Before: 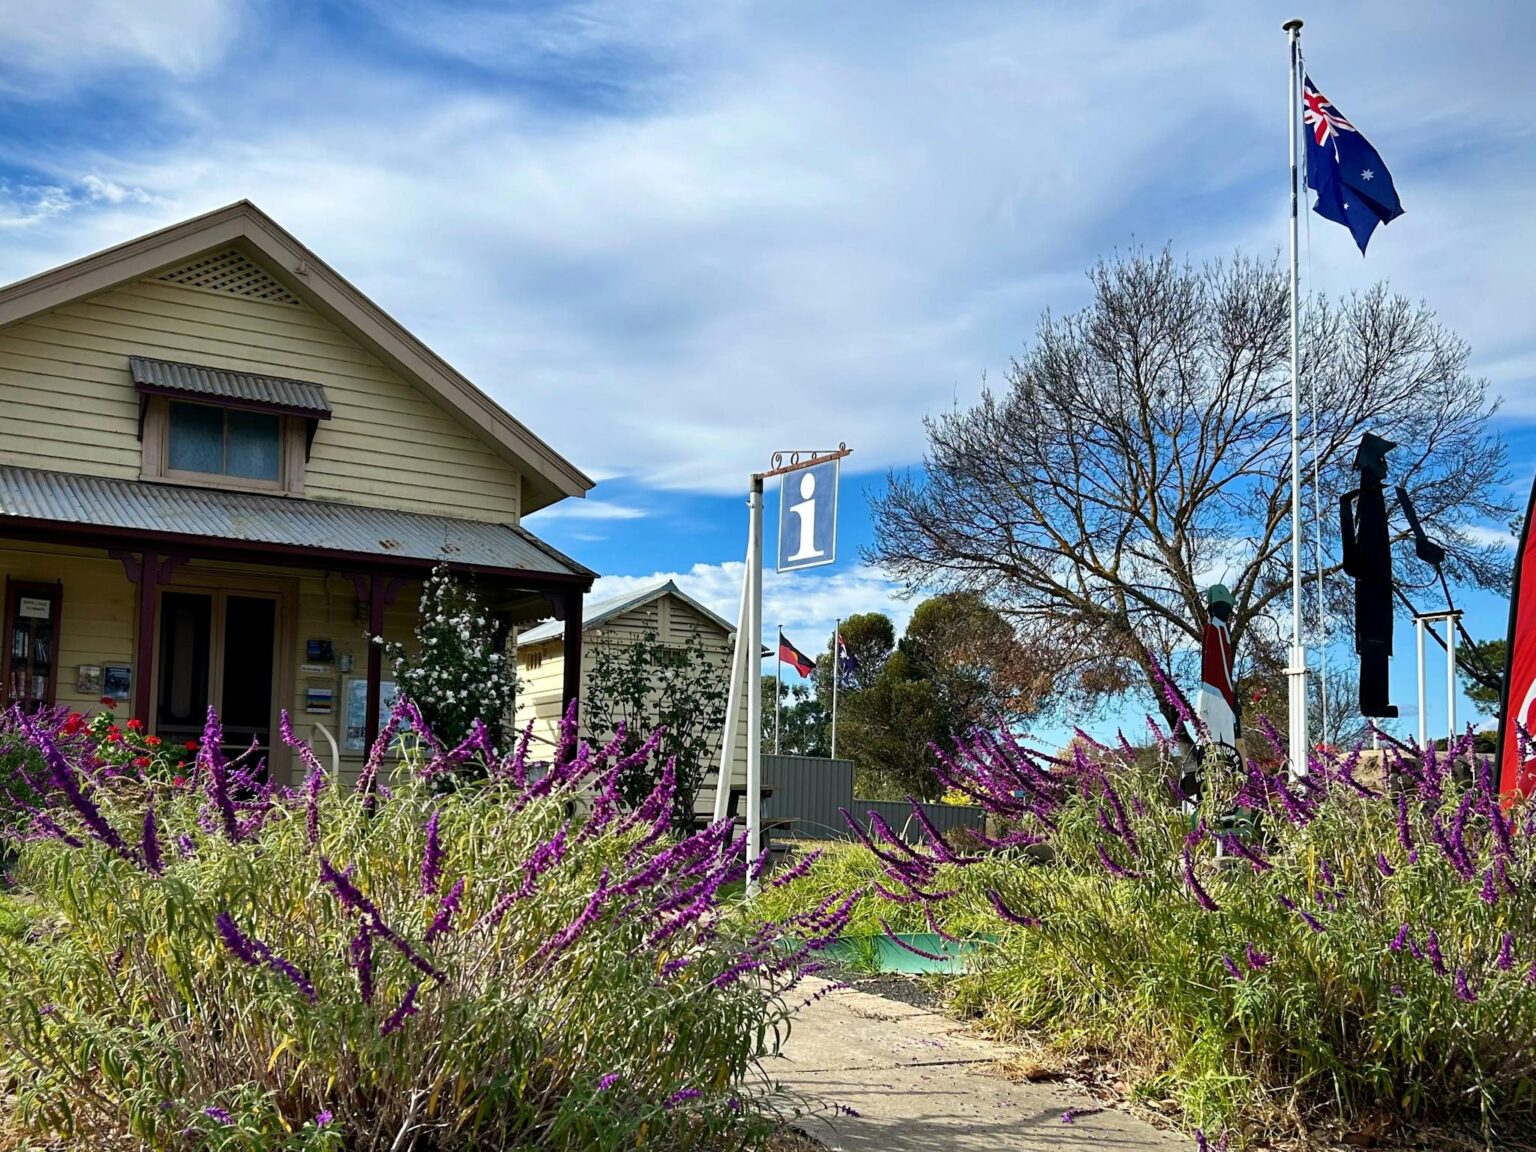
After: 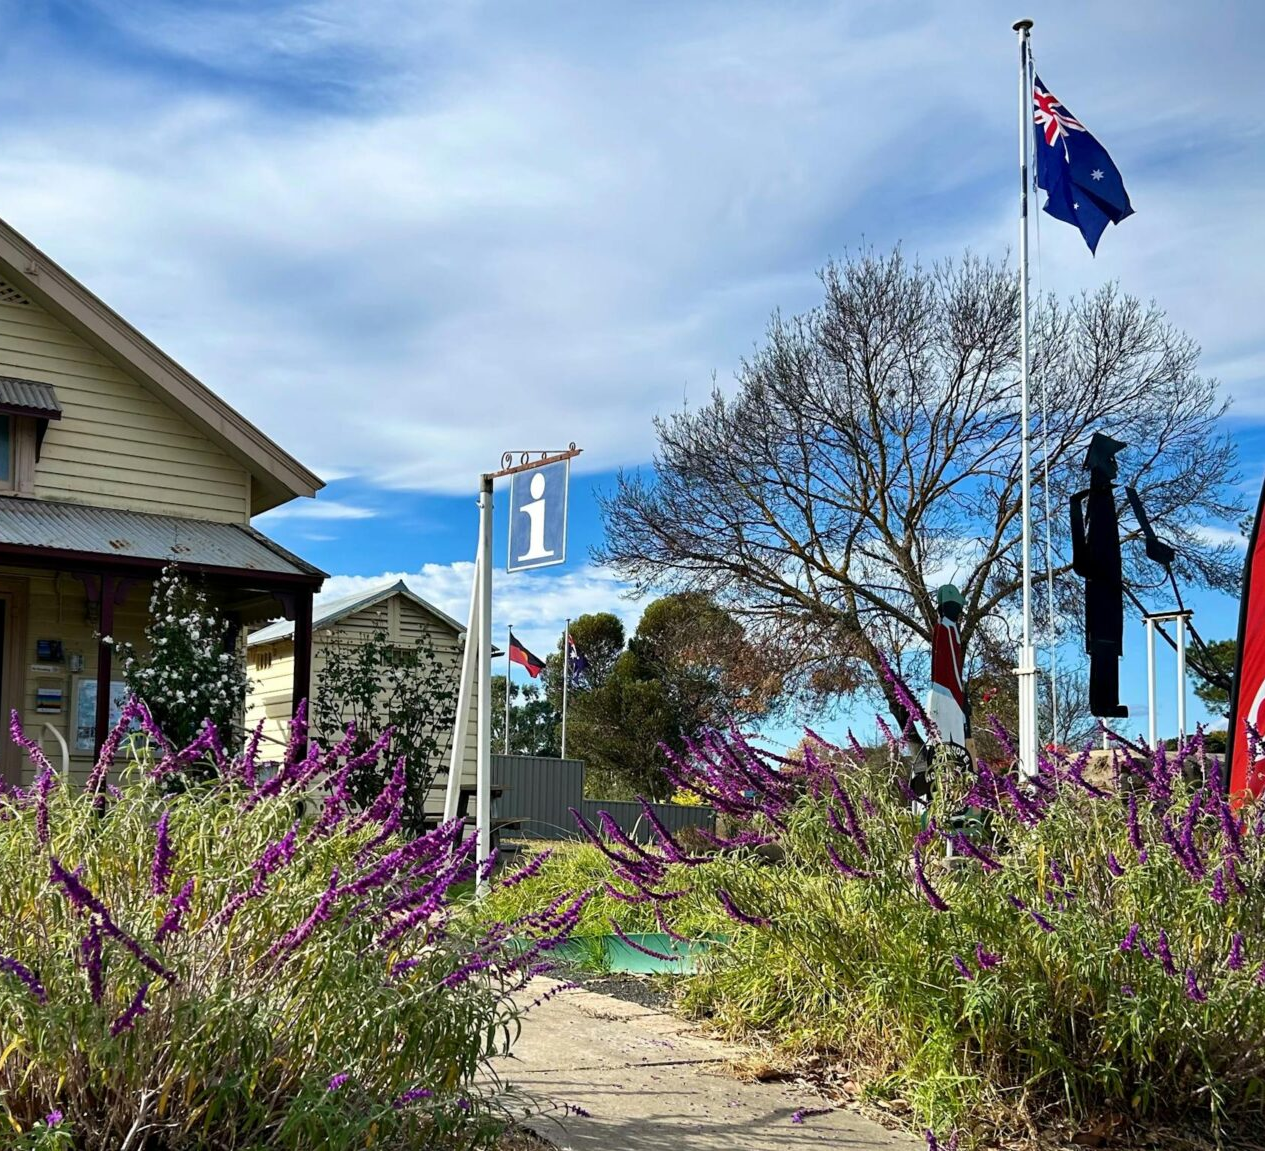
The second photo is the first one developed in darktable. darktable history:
crop: left 17.642%, bottom 0.034%
